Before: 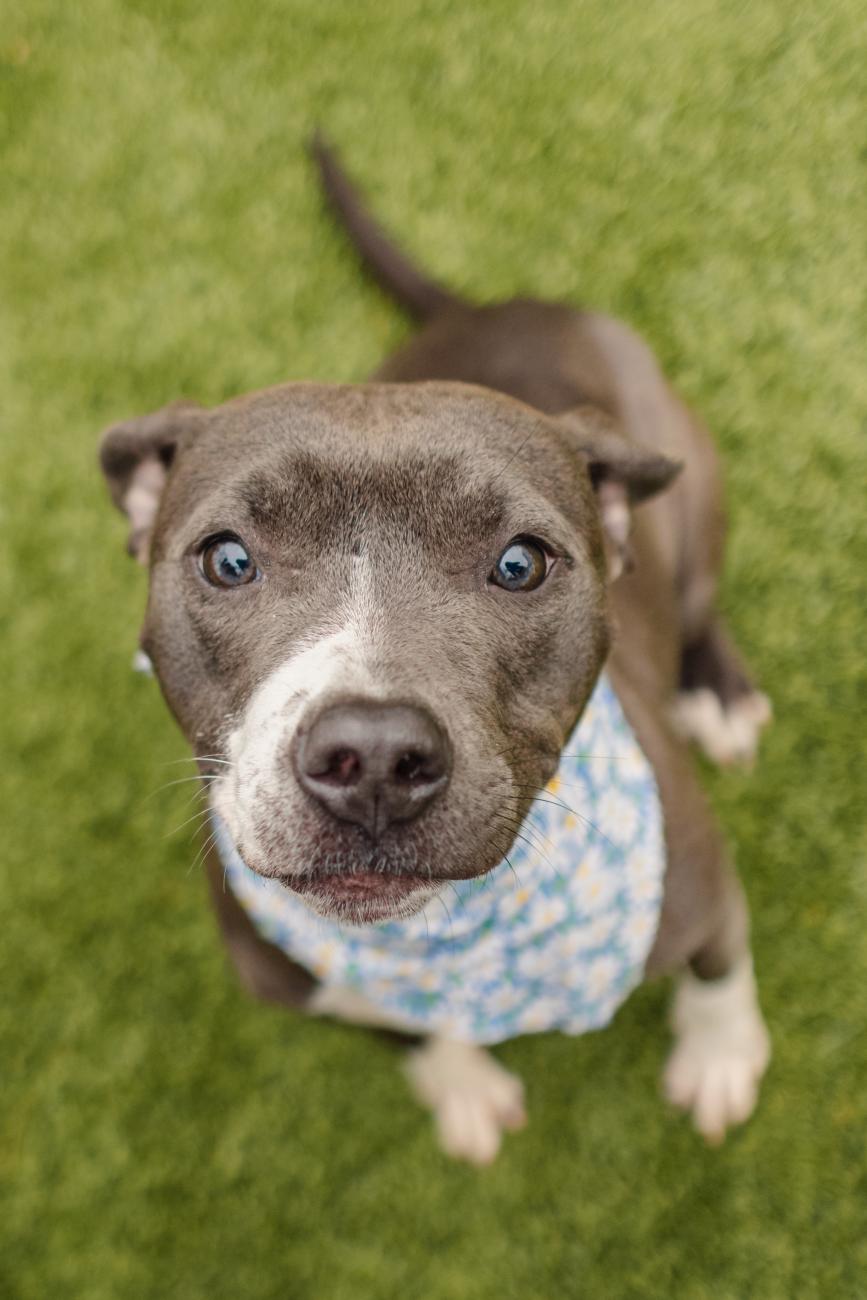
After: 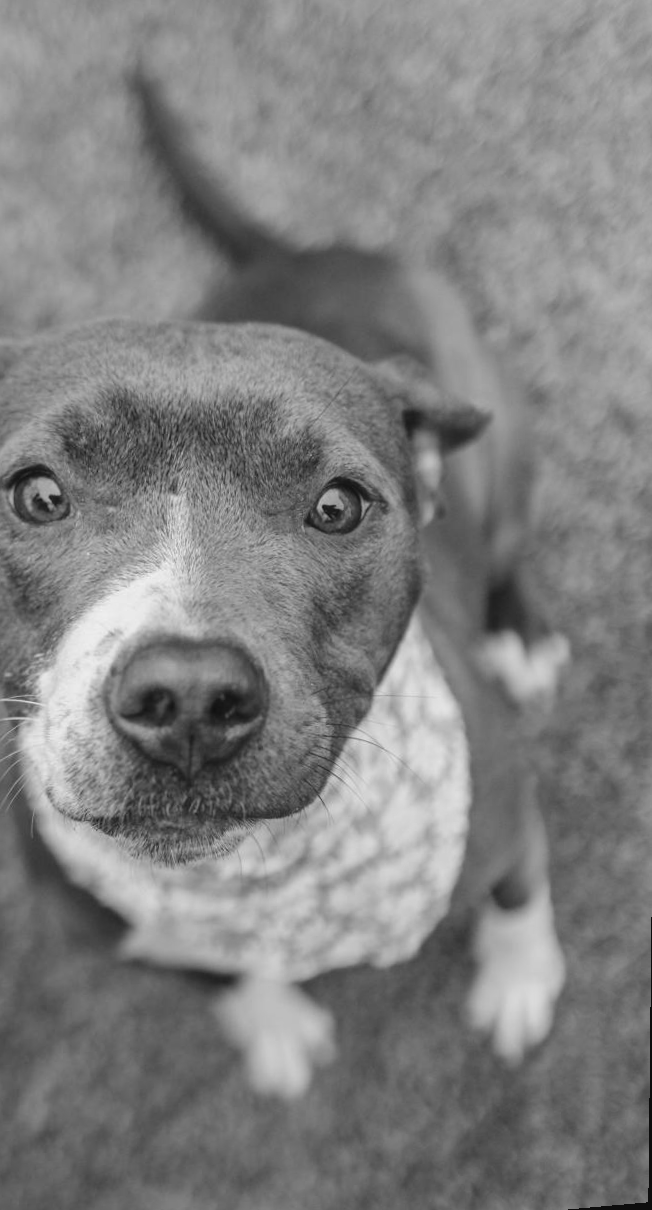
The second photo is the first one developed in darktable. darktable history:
crop and rotate: left 24.6%
color balance: lift [1.004, 1.002, 1.002, 0.998], gamma [1, 1.007, 1.002, 0.993], gain [1, 0.977, 1.013, 1.023], contrast -3.64%
monochrome: on, module defaults
rotate and perspective: rotation 0.679°, lens shift (horizontal) 0.136, crop left 0.009, crop right 0.991, crop top 0.078, crop bottom 0.95
